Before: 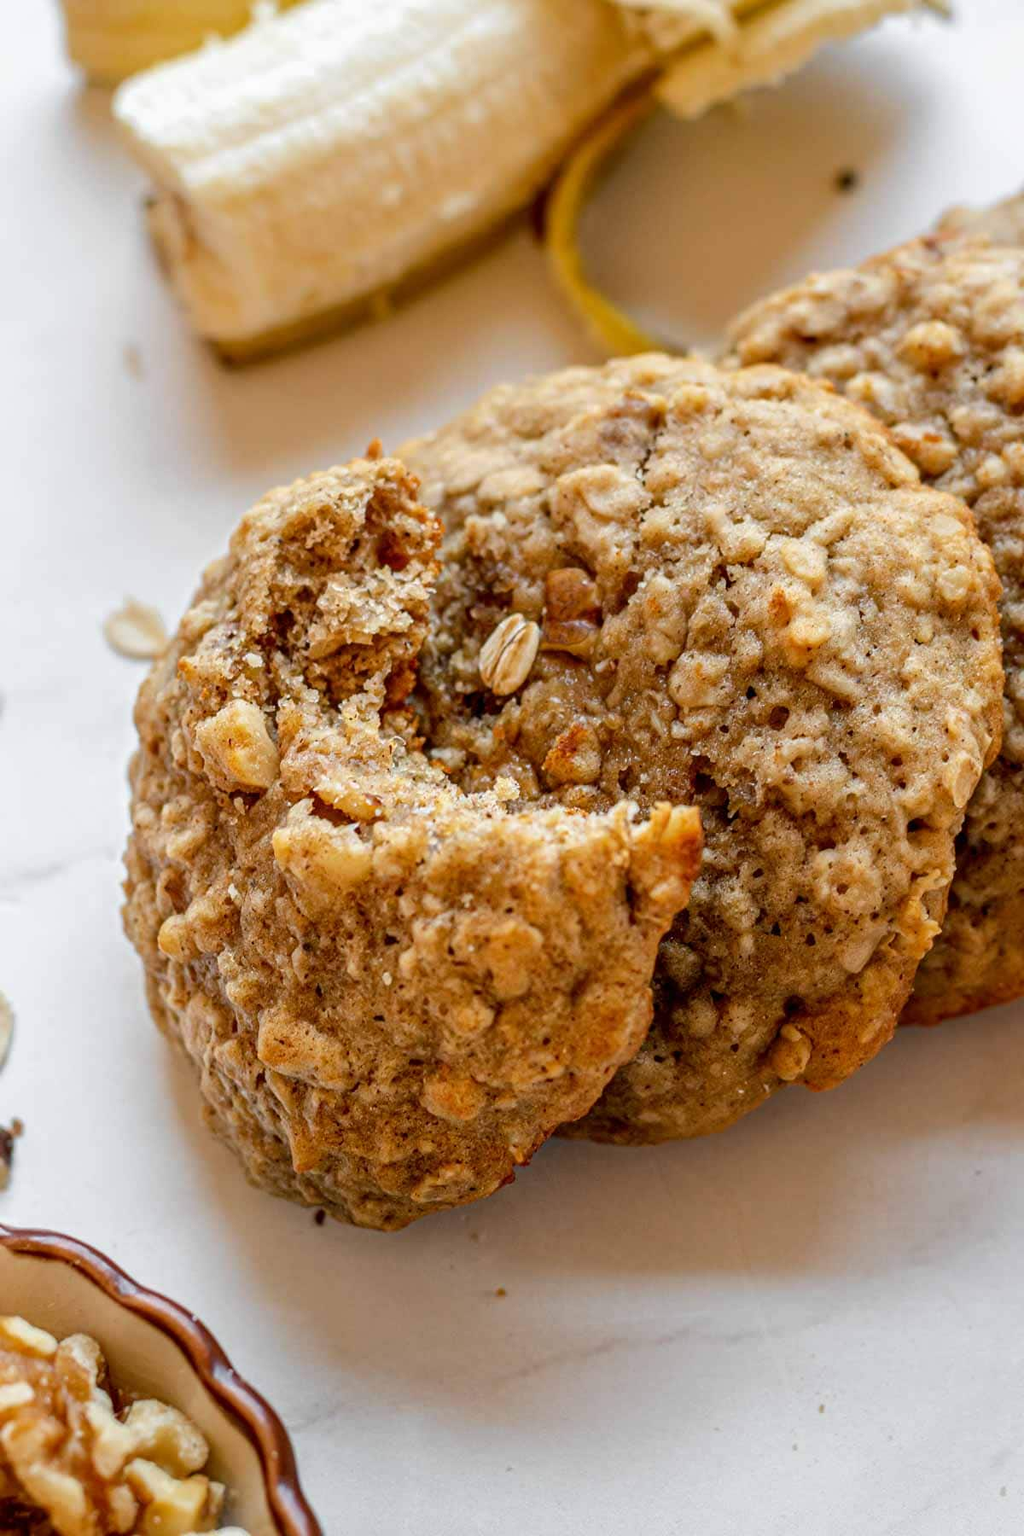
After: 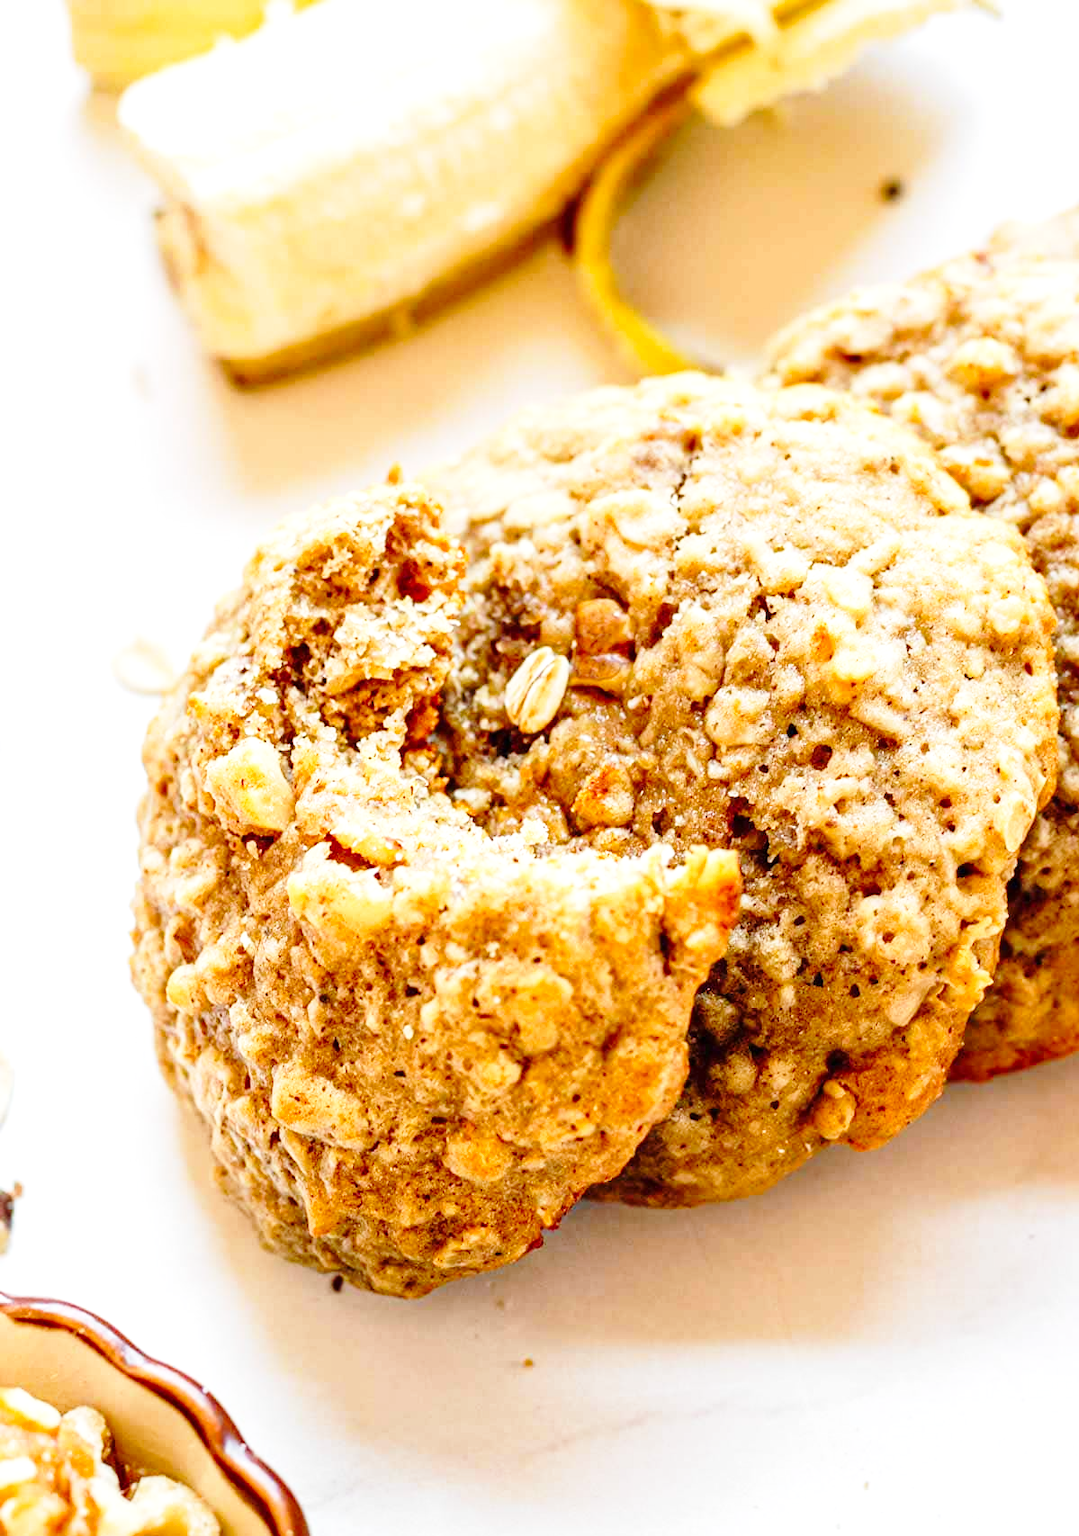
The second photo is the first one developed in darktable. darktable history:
exposure: exposure 0.698 EV, compensate highlight preservation false
crop and rotate: top 0.002%, bottom 5.159%
base curve: curves: ch0 [(0, 0) (0.028, 0.03) (0.121, 0.232) (0.46, 0.748) (0.859, 0.968) (1, 1)], preserve colors none
